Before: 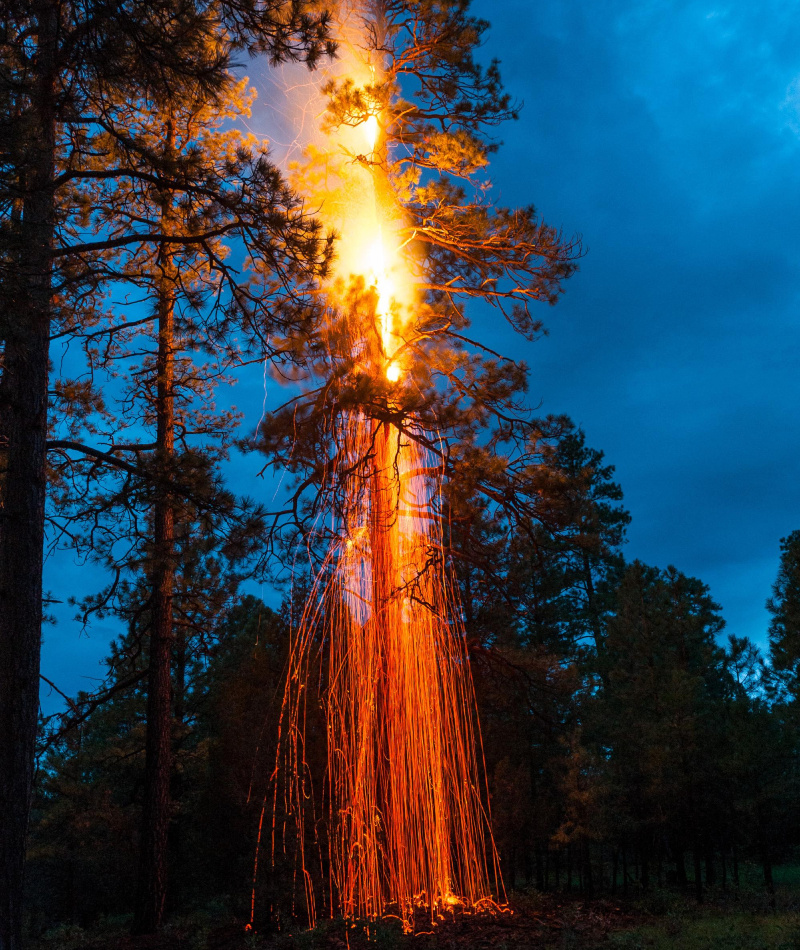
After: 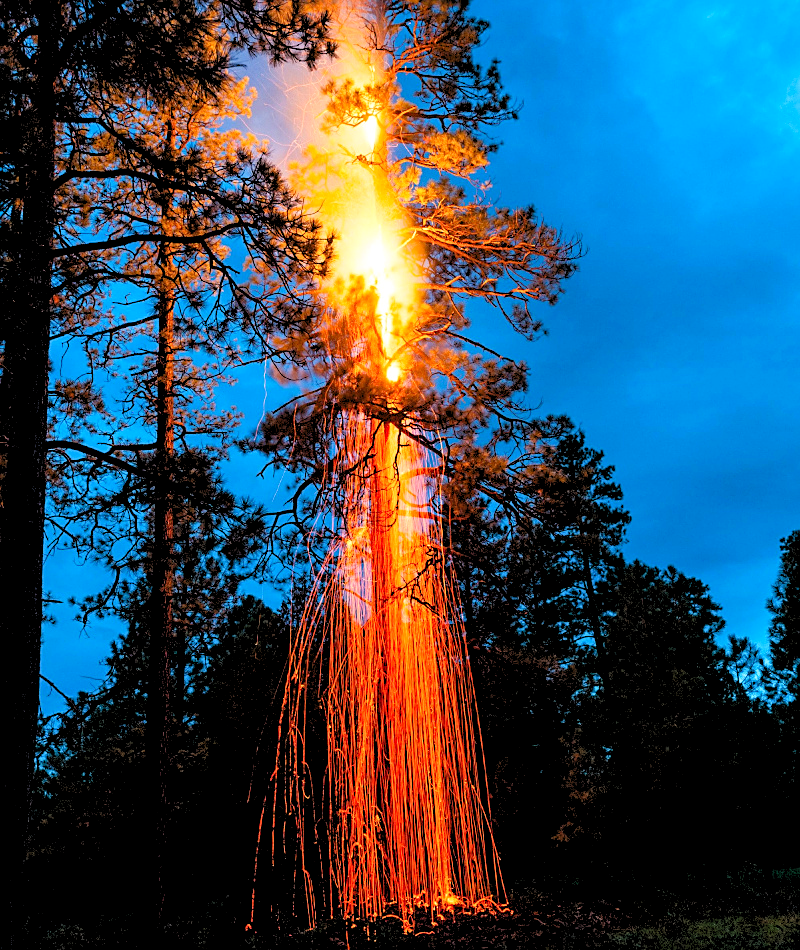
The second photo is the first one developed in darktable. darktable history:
sharpen: on, module defaults
levels: levels [0.093, 0.434, 0.988]
